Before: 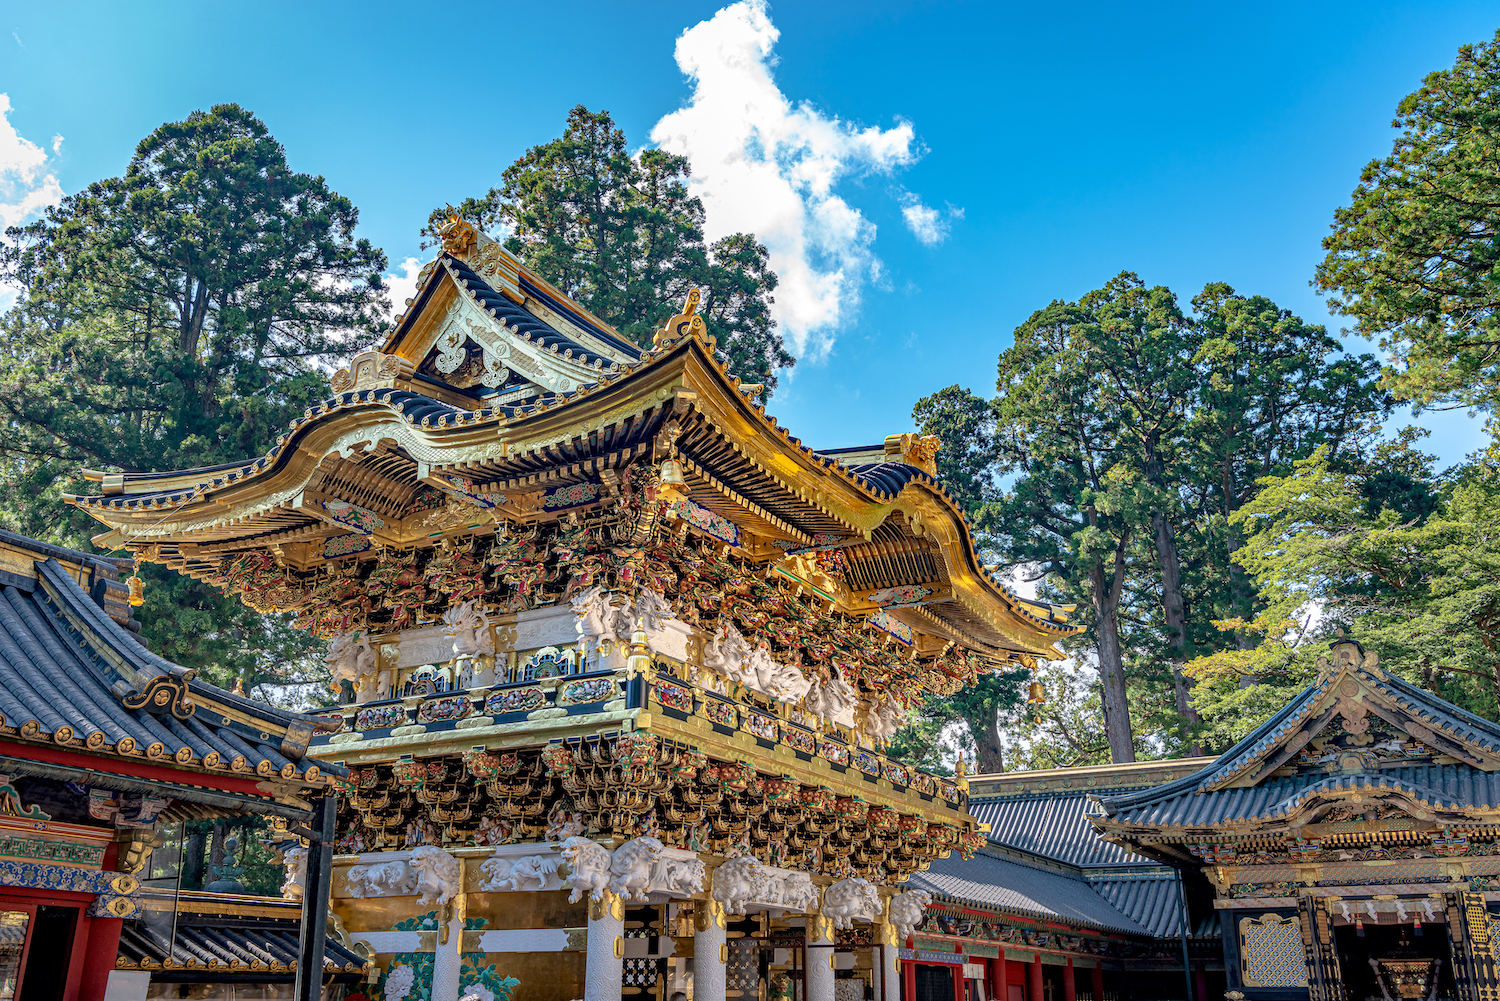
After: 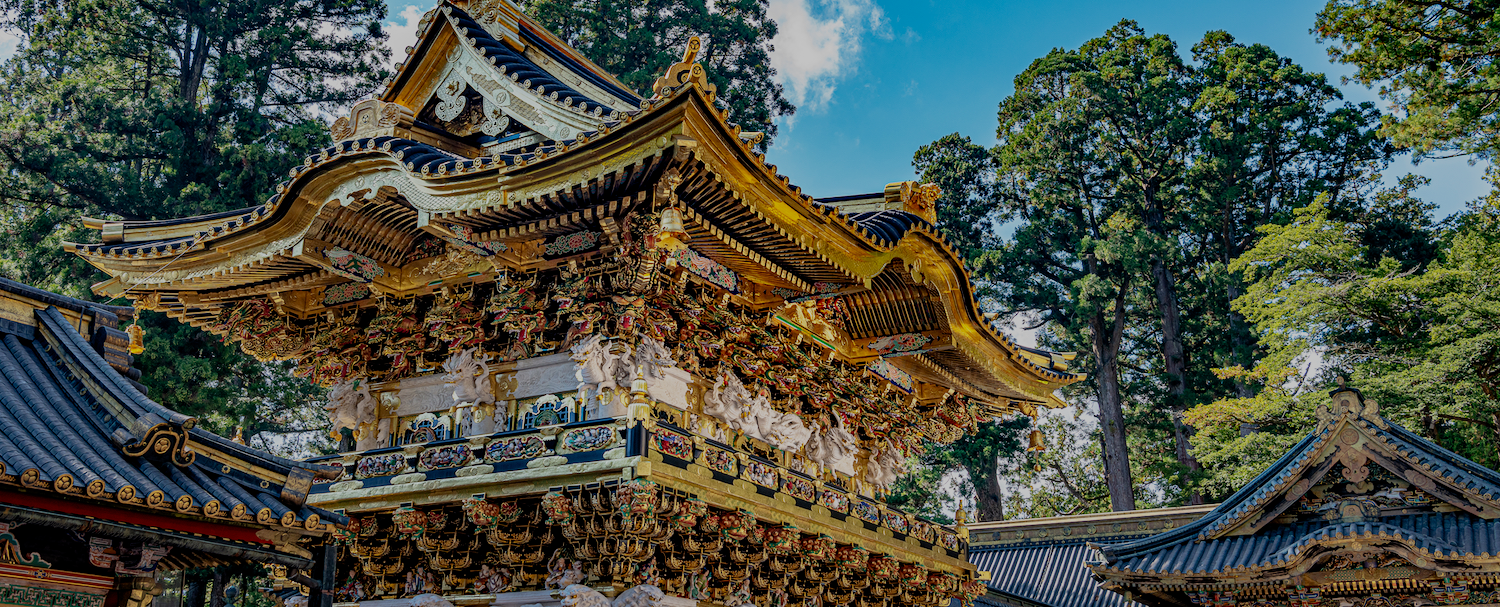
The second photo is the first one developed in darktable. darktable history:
crop and rotate: top 25.357%, bottom 13.942%
filmic rgb: middle gray luminance 29%, black relative exposure -10.3 EV, white relative exposure 5.5 EV, threshold 6 EV, target black luminance 0%, hardness 3.95, latitude 2.04%, contrast 1.132, highlights saturation mix 5%, shadows ↔ highlights balance 15.11%, preserve chrominance no, color science v3 (2019), use custom middle-gray values true, iterations of high-quality reconstruction 0, enable highlight reconstruction true
